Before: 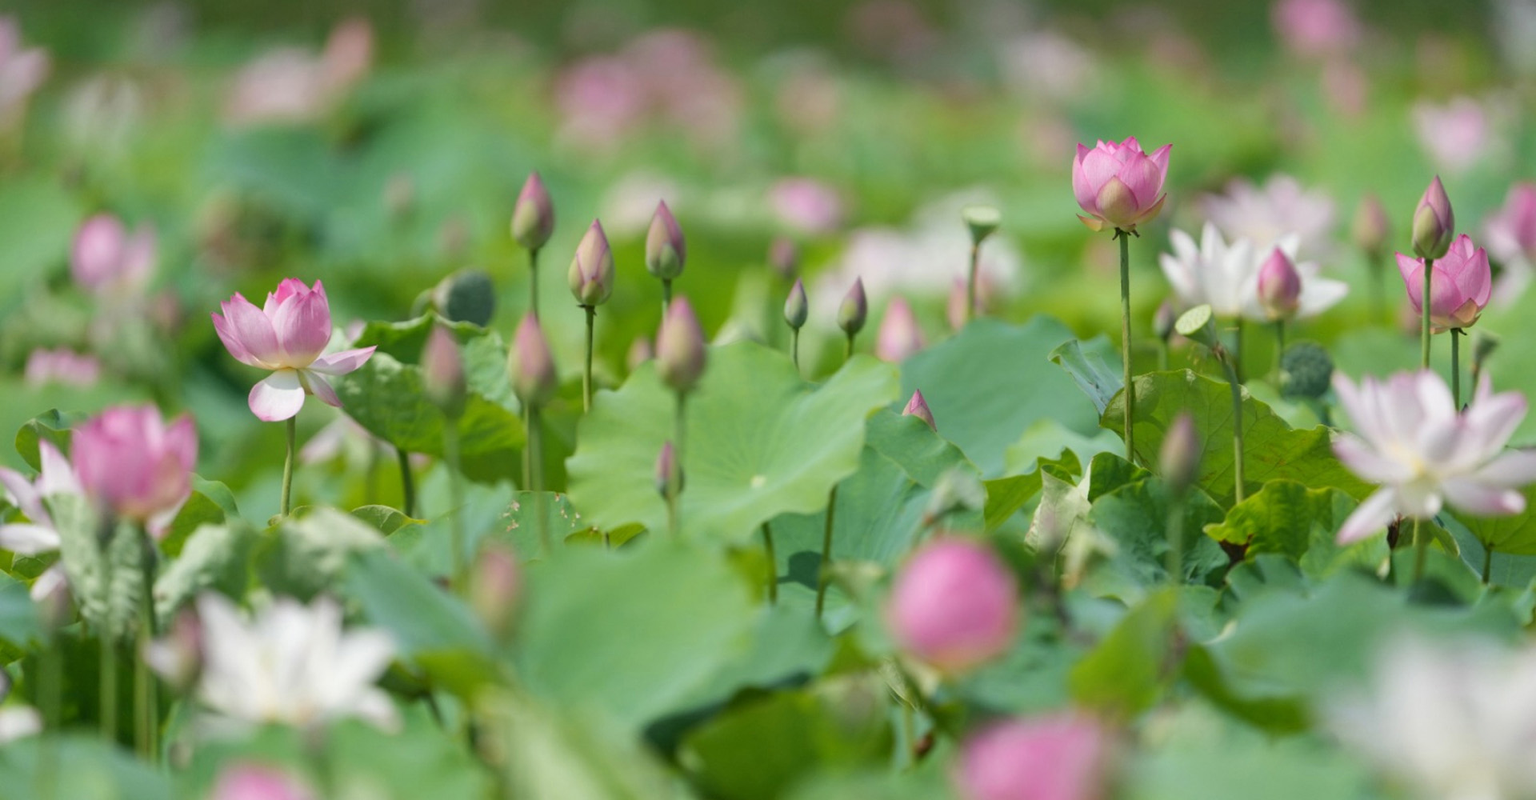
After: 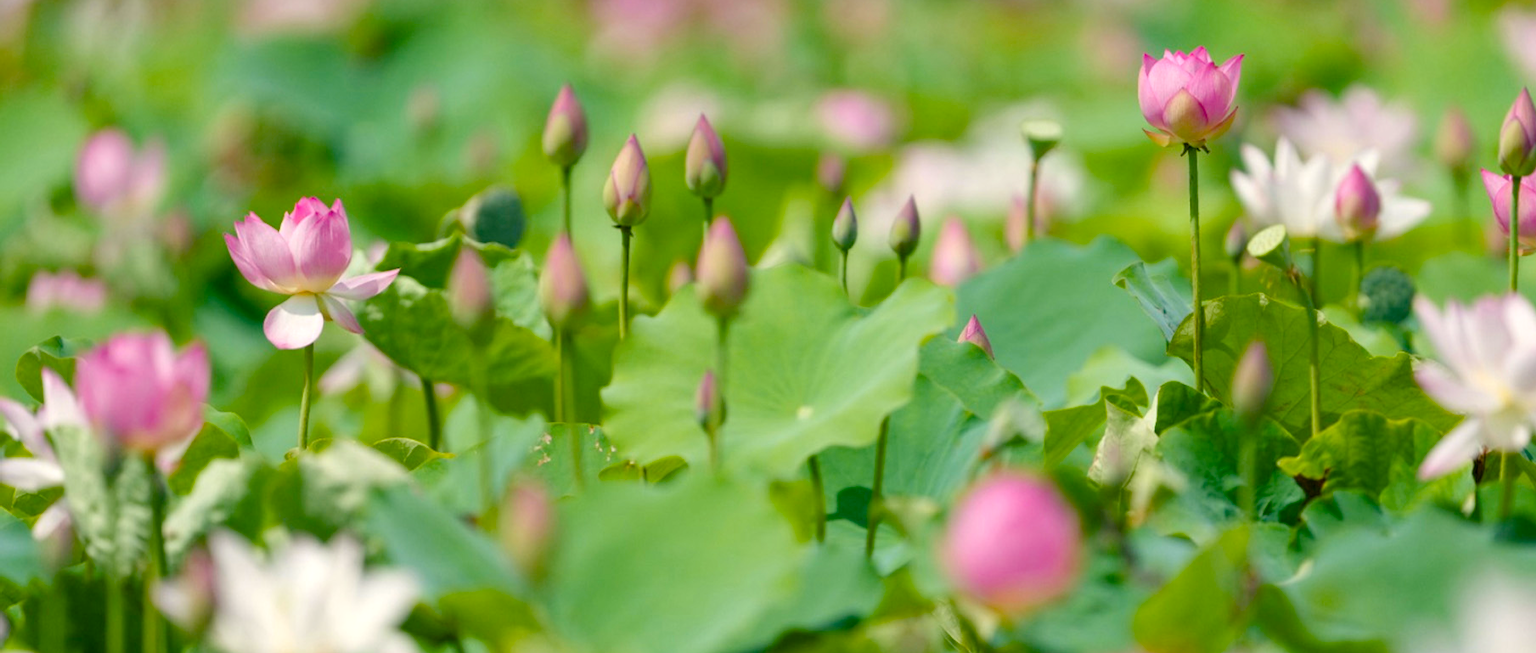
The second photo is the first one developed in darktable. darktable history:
color balance rgb: shadows lift › chroma 1%, shadows lift › hue 240.84°, highlights gain › chroma 2%, highlights gain › hue 73.2°, global offset › luminance -0.5%, perceptual saturation grading › global saturation 20%, perceptual saturation grading › highlights -25%, perceptual saturation grading › shadows 50%, global vibrance 25.26%
exposure: exposure 0.207 EV, compensate highlight preservation false
crop and rotate: angle 0.03°, top 11.643%, right 5.651%, bottom 11.189%
